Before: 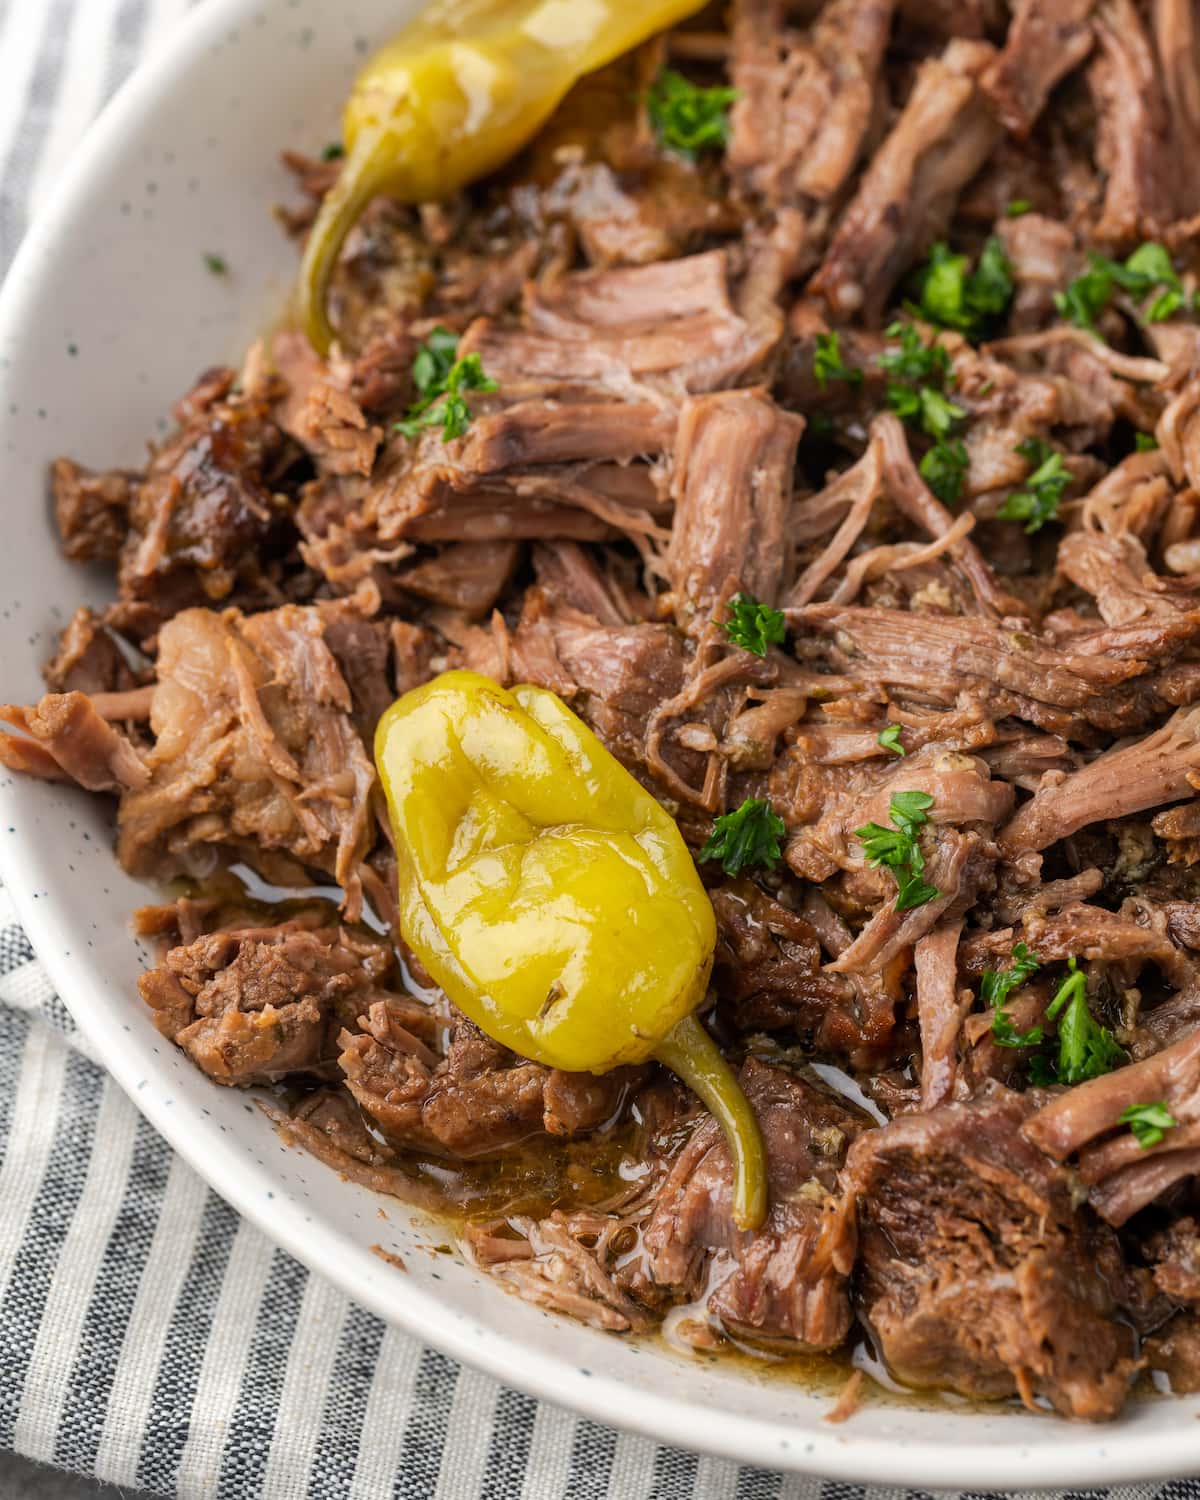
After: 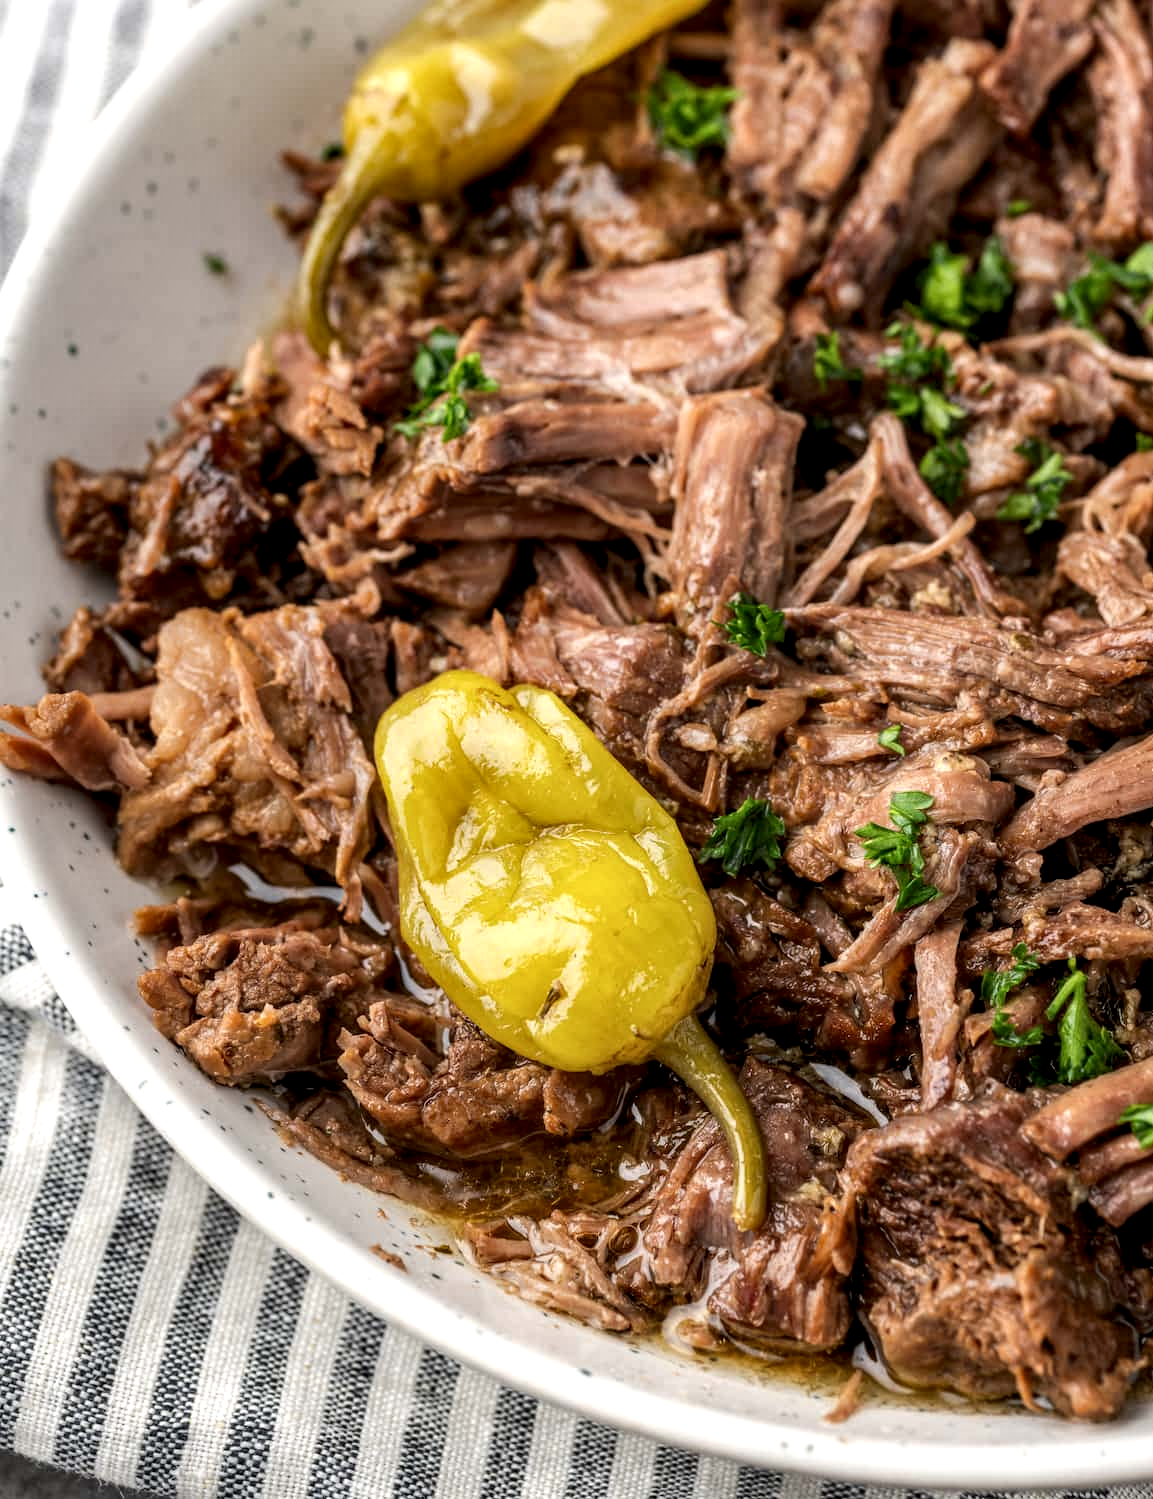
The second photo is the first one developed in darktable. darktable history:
local contrast: detail 160%
crop: right 3.853%, bottom 0.033%
